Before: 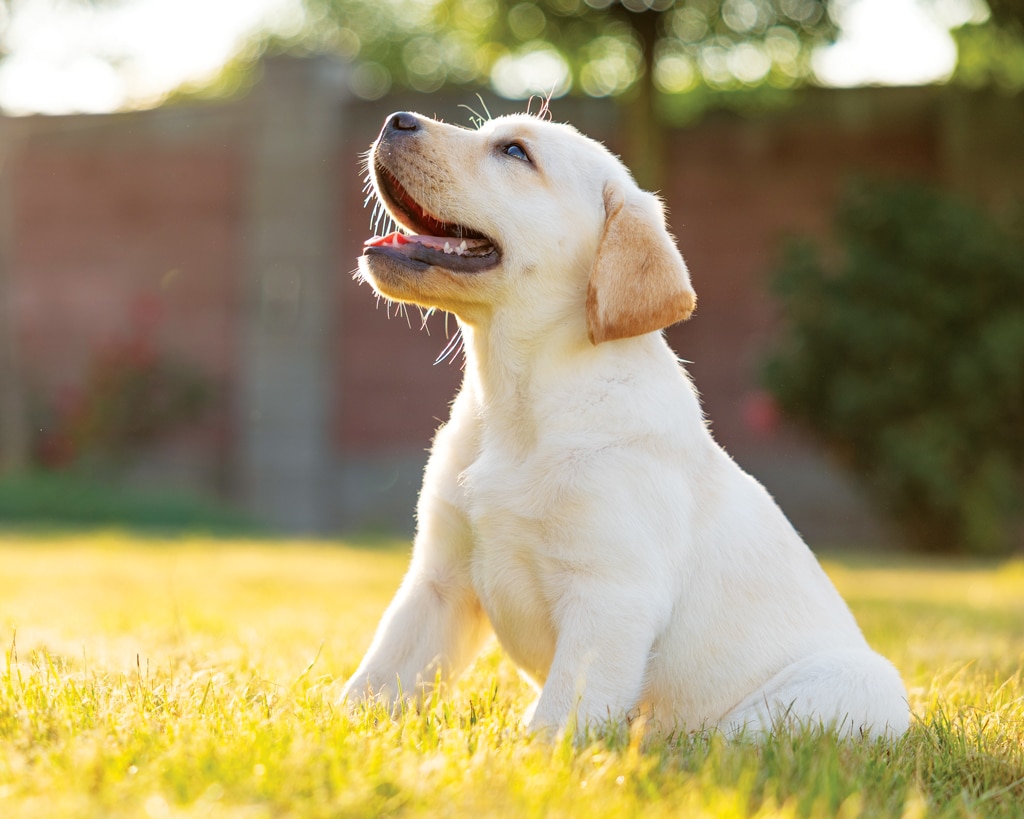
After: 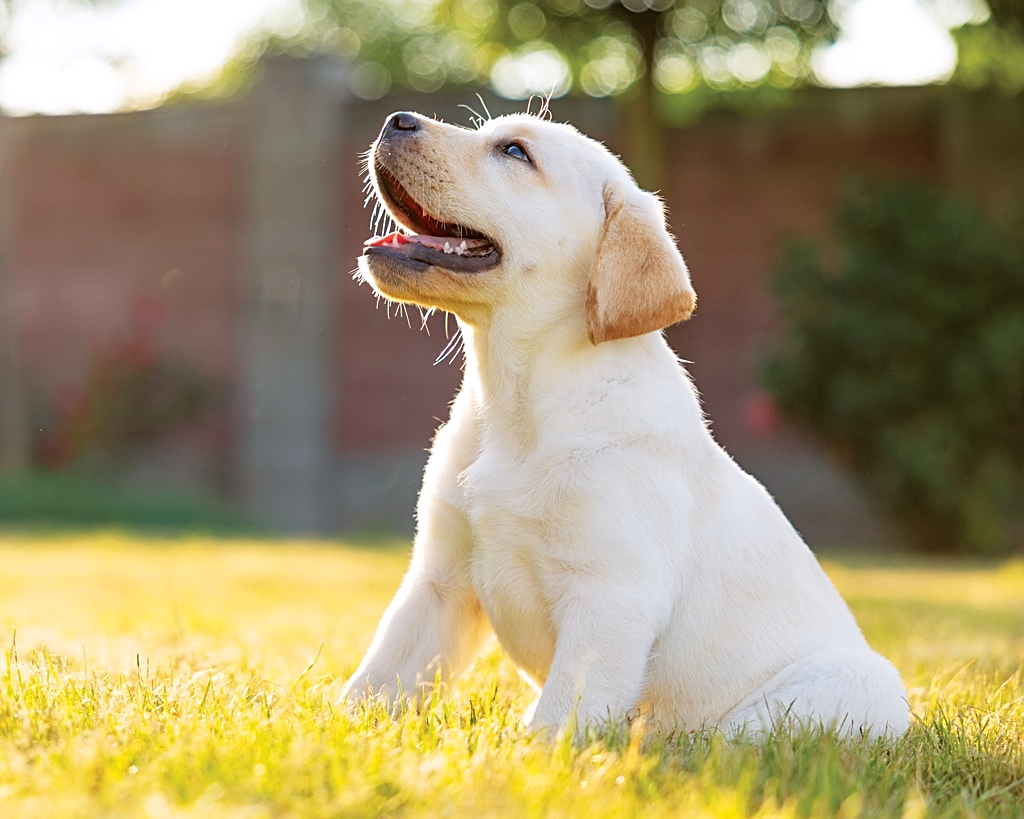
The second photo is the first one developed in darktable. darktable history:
sharpen: on, module defaults
white balance: red 1.004, blue 1.024
tone equalizer: on, module defaults
